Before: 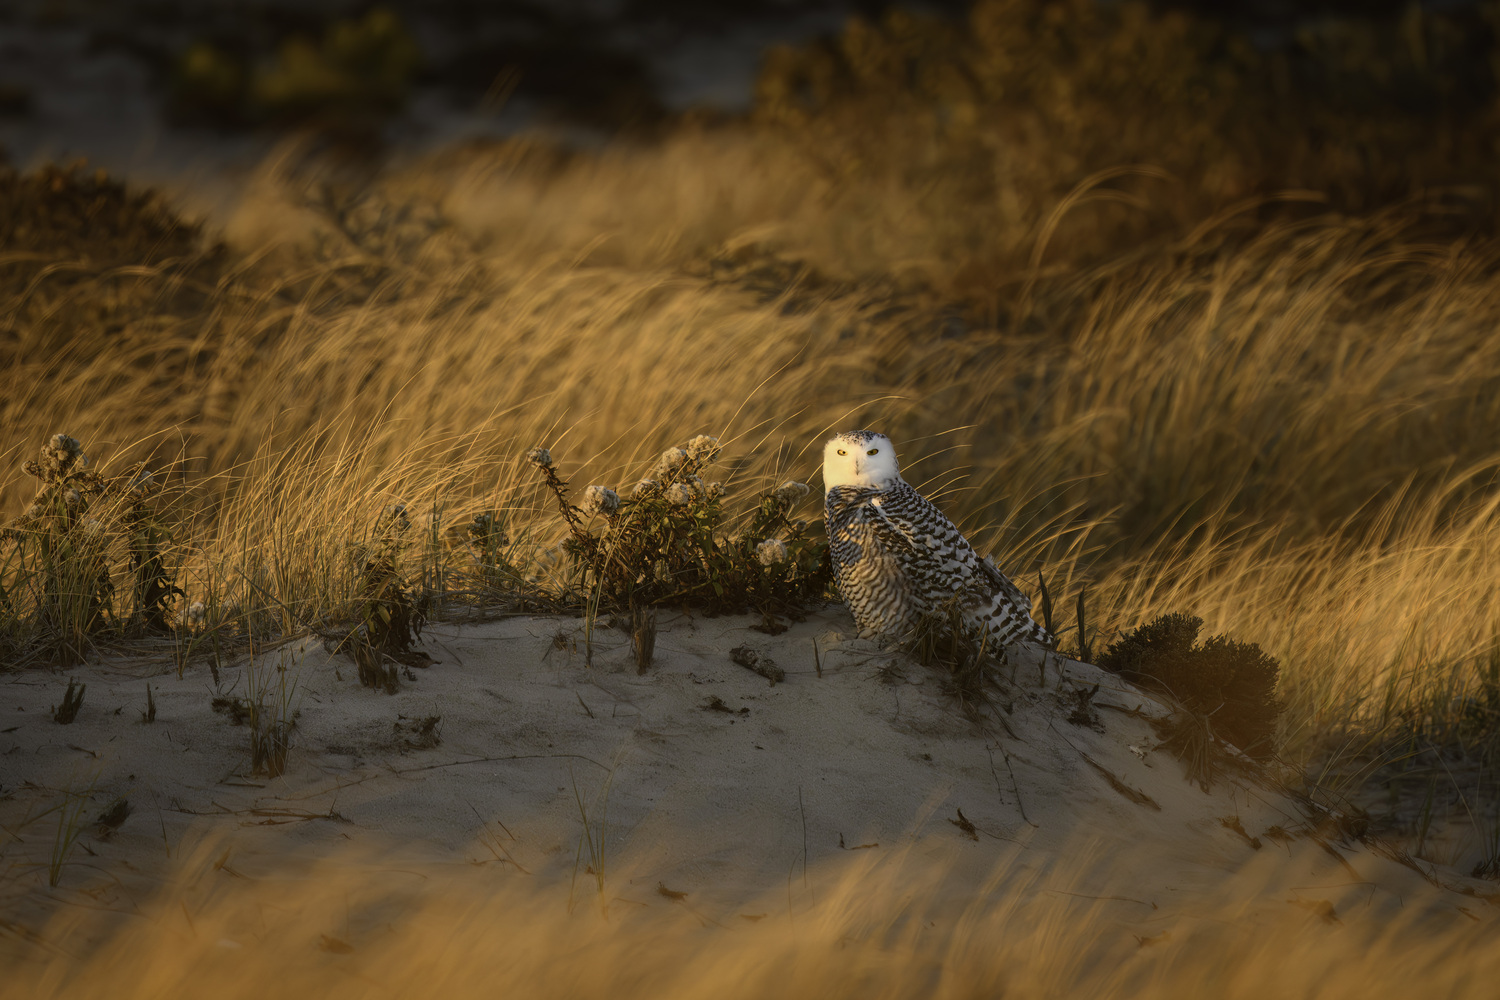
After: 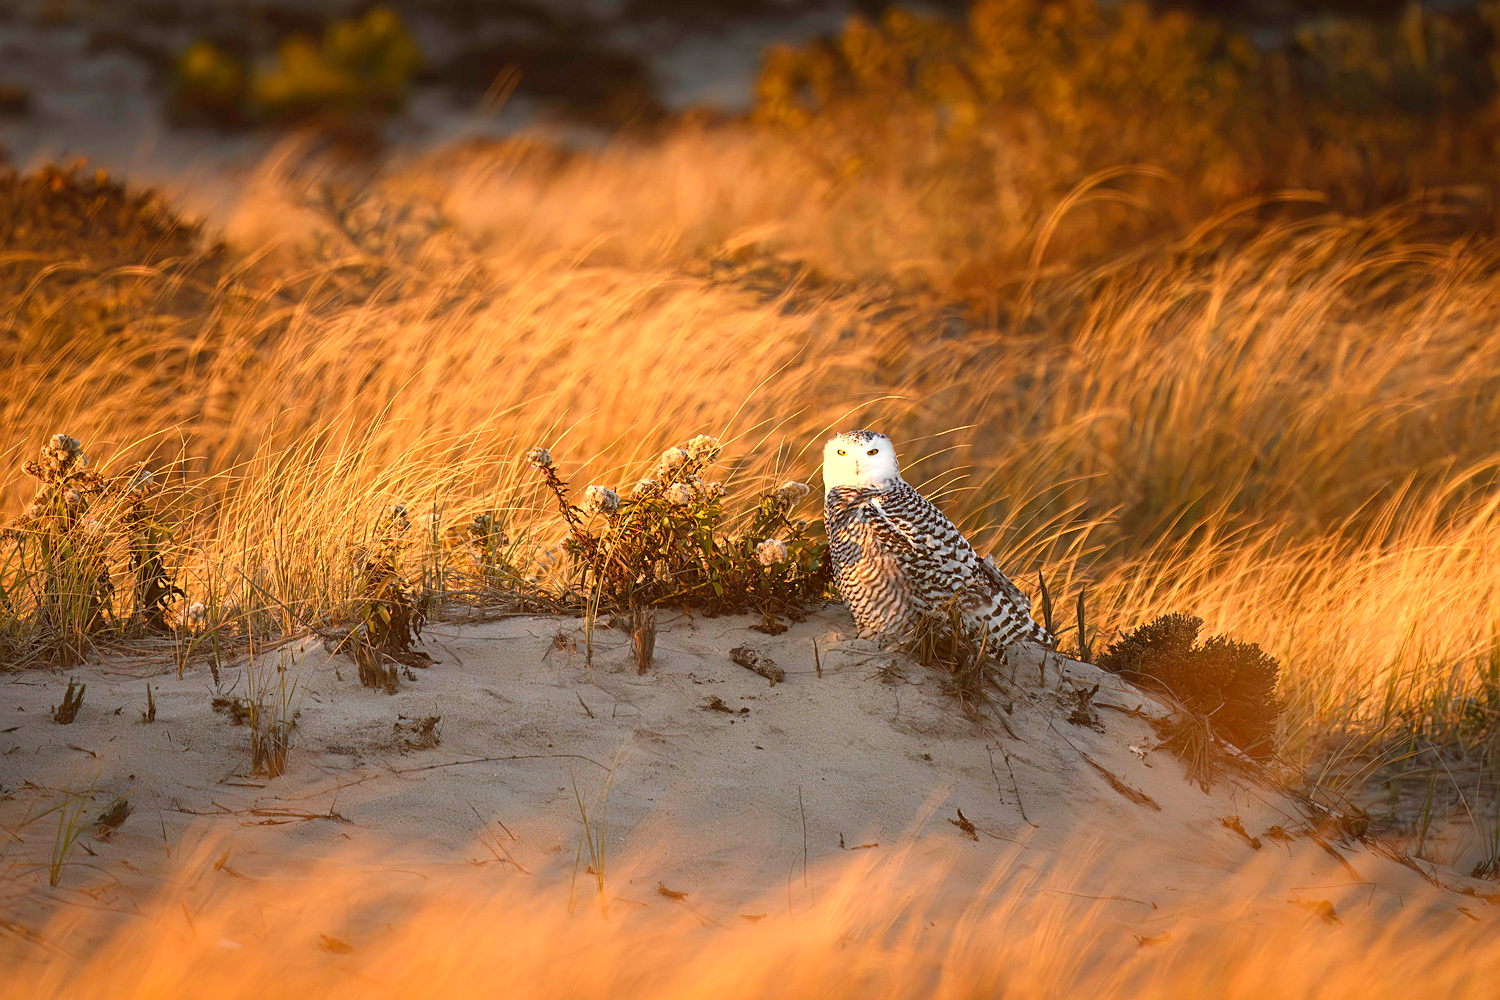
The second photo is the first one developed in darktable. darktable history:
exposure: black level correction 0, exposure 0.949 EV, compensate highlight preservation false
sharpen: on, module defaults
